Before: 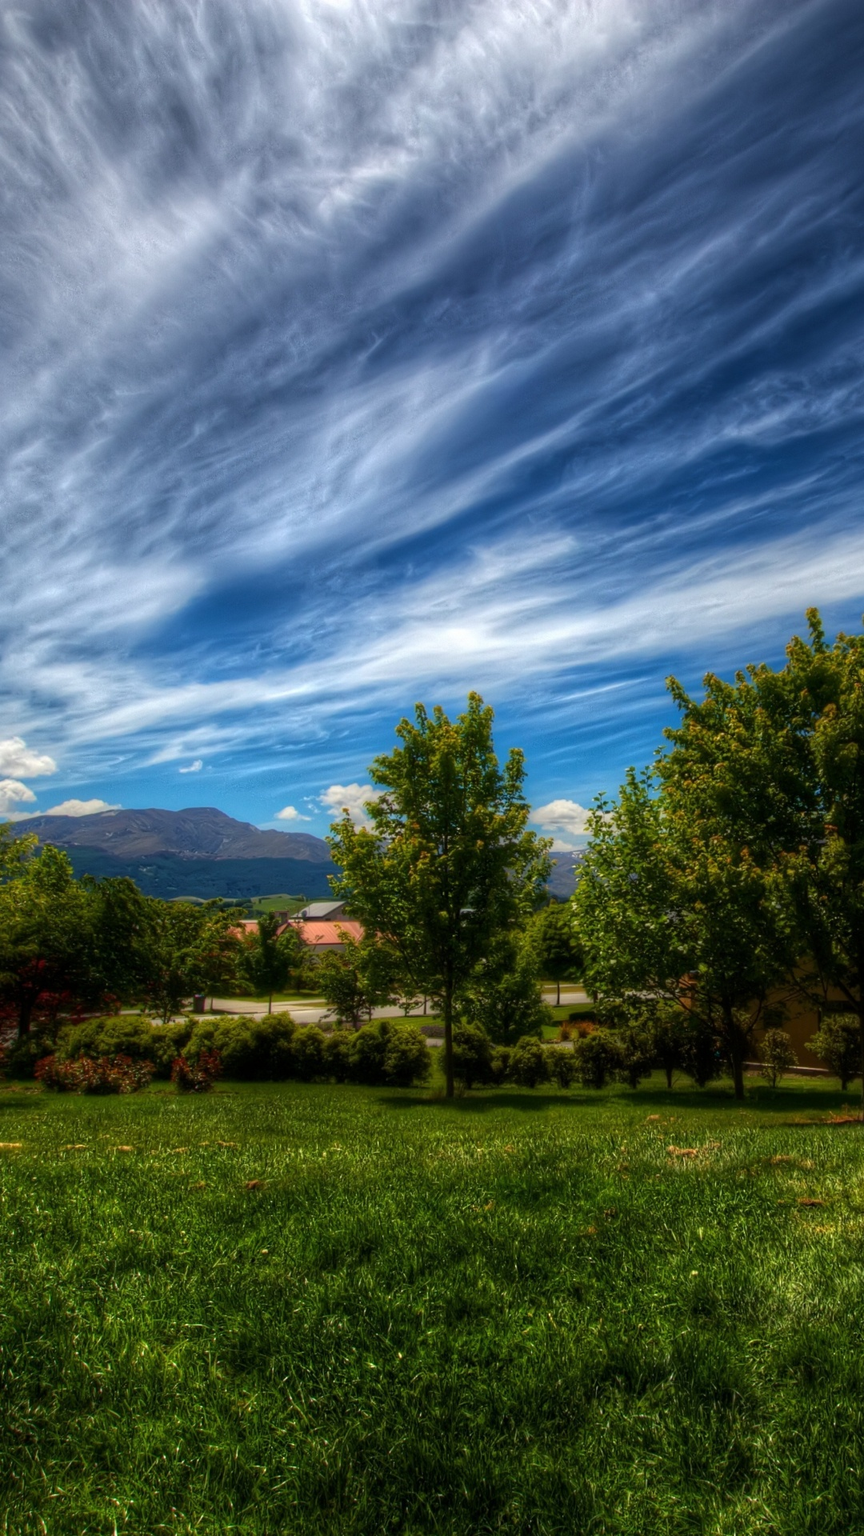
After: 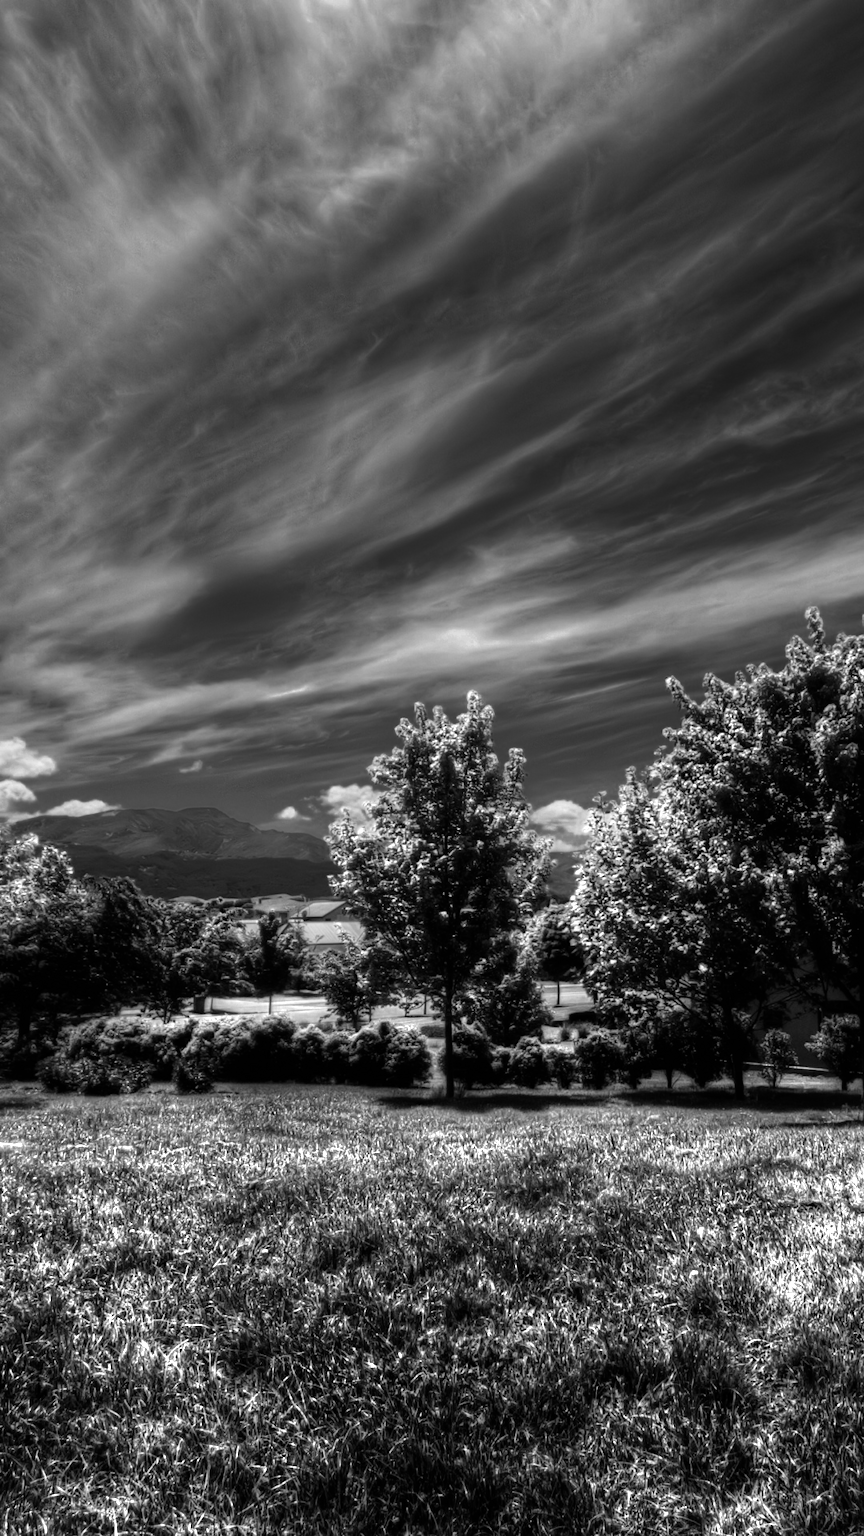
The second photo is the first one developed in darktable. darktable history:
color zones: curves: ch0 [(0, 0.554) (0.146, 0.662) (0.293, 0.86) (0.503, 0.774) (0.637, 0.106) (0.74, 0.072) (0.866, 0.488) (0.998, 0.569)]; ch1 [(0, 0) (0.143, 0) (0.286, 0) (0.429, 0) (0.571, 0) (0.714, 0) (0.857, 0)]
filmic rgb: black relative exposure -8 EV, white relative exposure 3.92 EV, hardness 4.27, enable highlight reconstruction true
